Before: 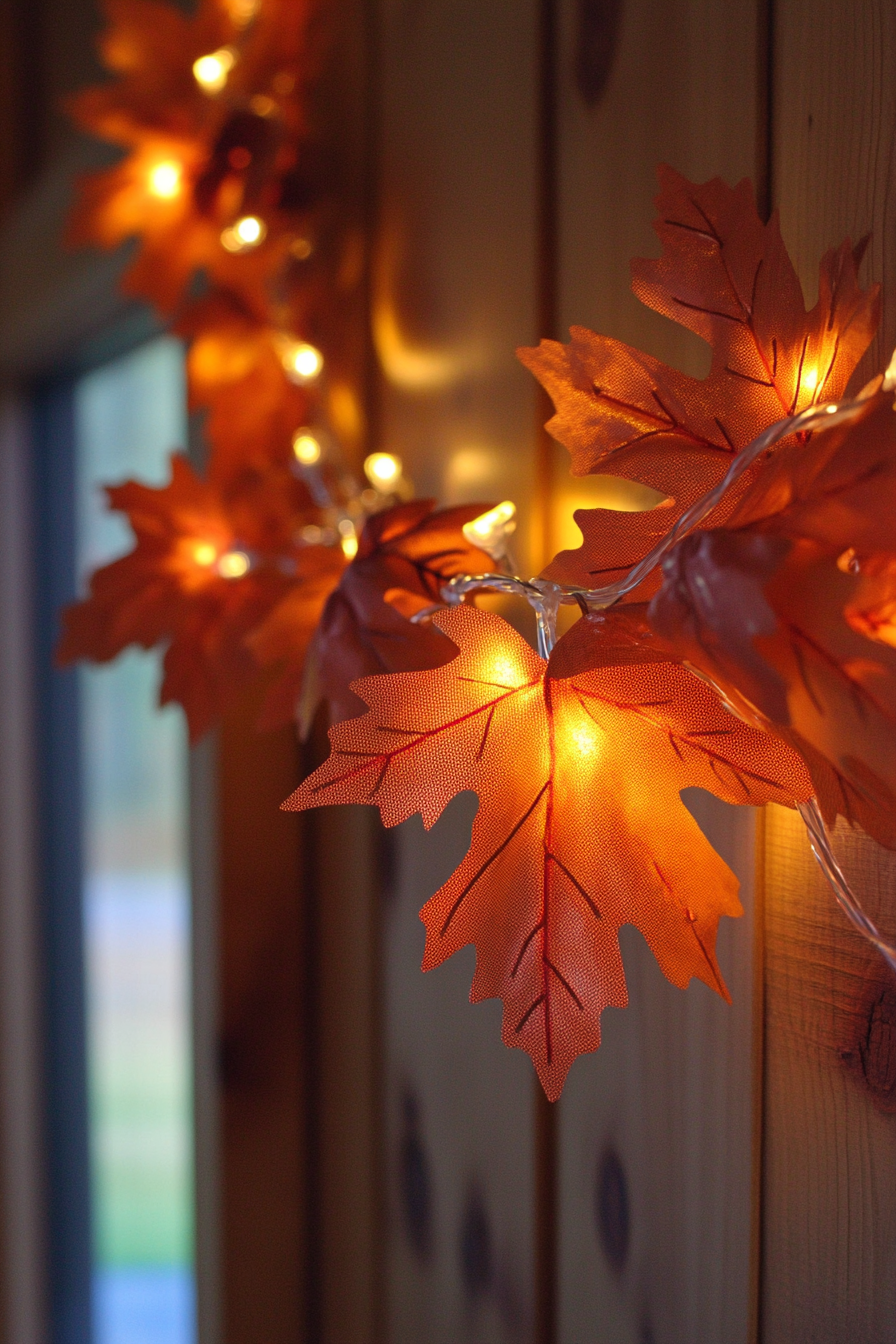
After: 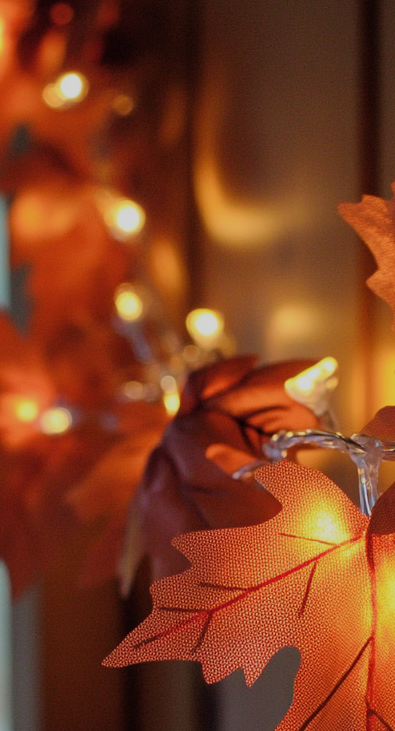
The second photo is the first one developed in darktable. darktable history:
contrast brightness saturation: saturation -0.046
filmic rgb: black relative exposure -7.65 EV, white relative exposure 4.56 EV, hardness 3.61
crop: left 19.972%, top 10.762%, right 35.884%, bottom 34.805%
